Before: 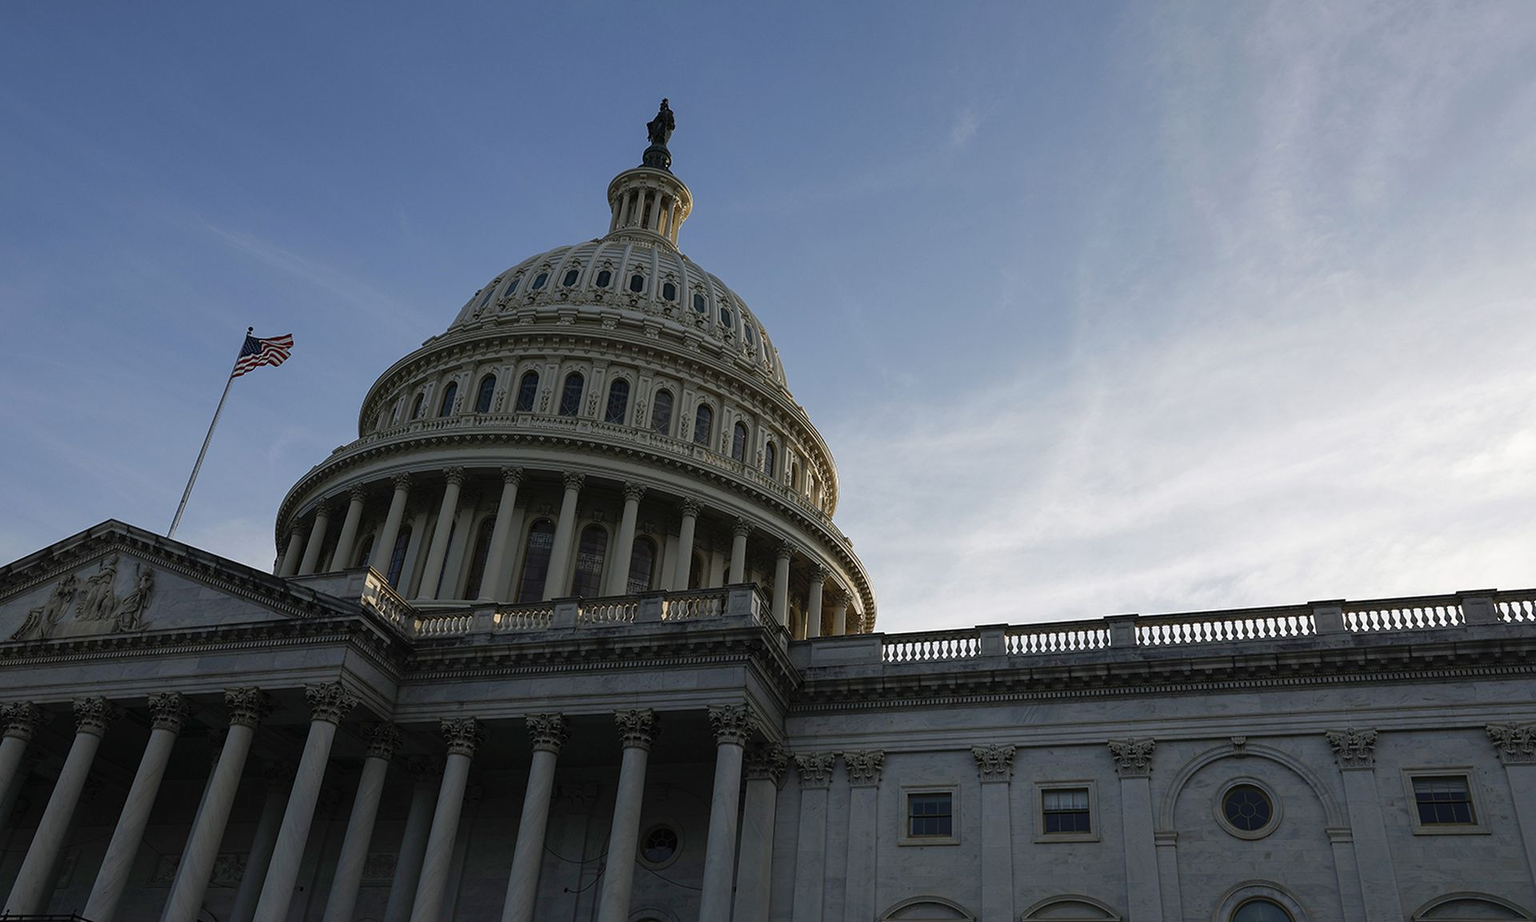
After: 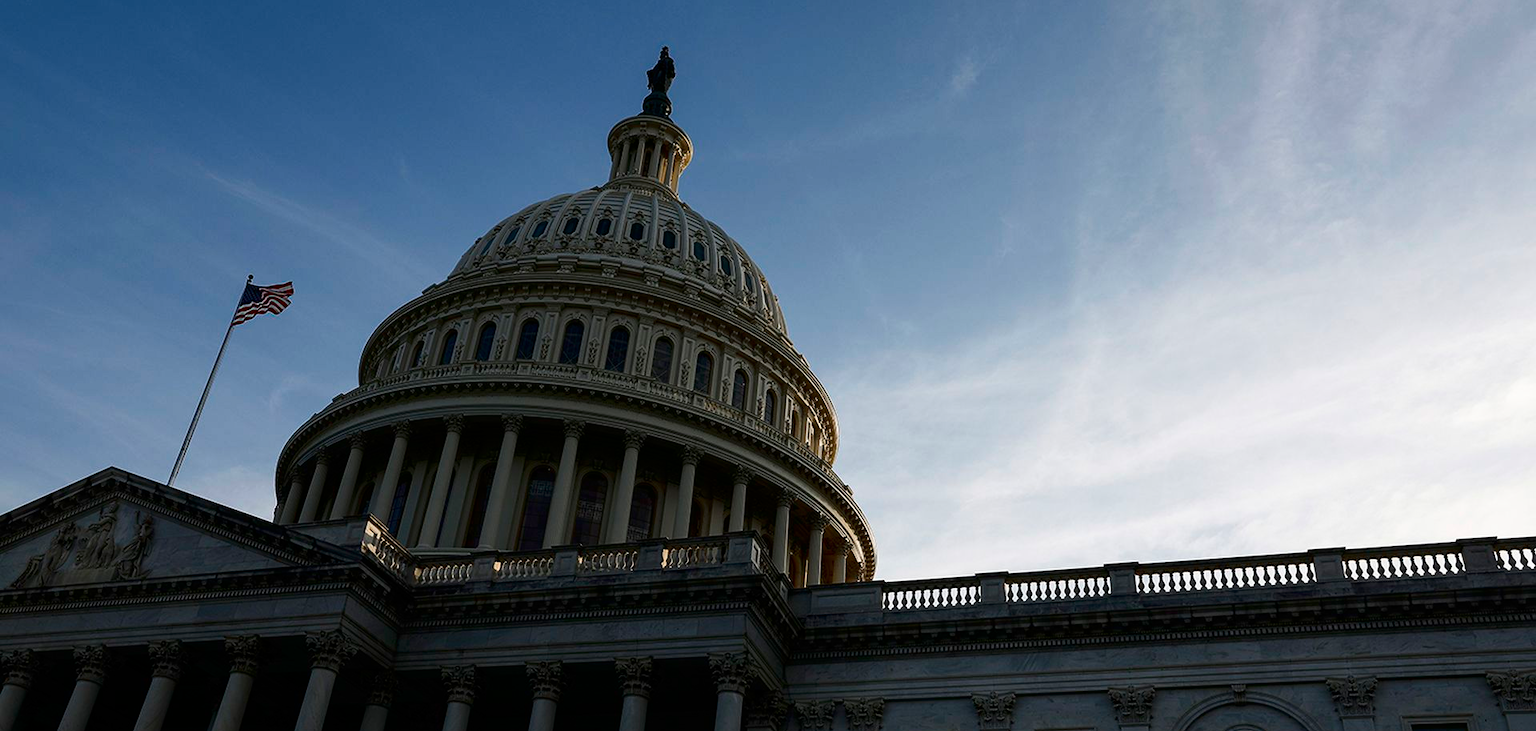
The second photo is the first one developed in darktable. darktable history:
contrast brightness saturation: contrast 0.2, brightness -0.11, saturation 0.1
crop and rotate: top 5.667%, bottom 14.937%
